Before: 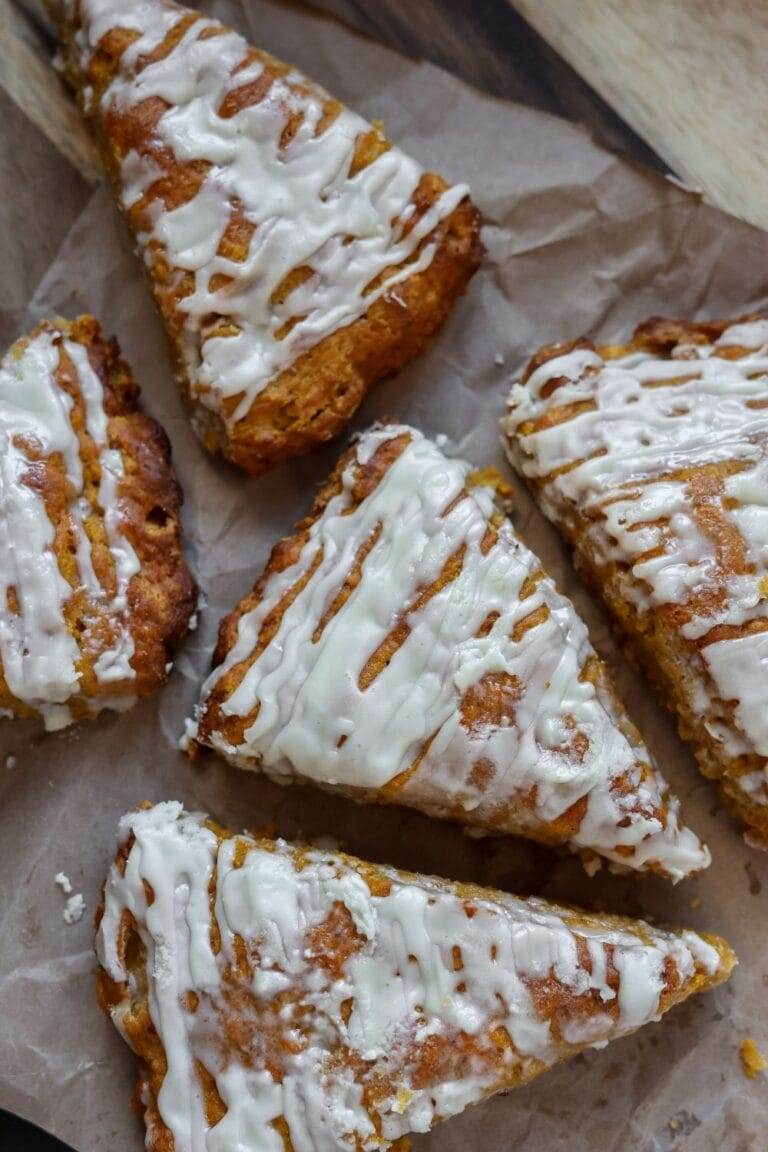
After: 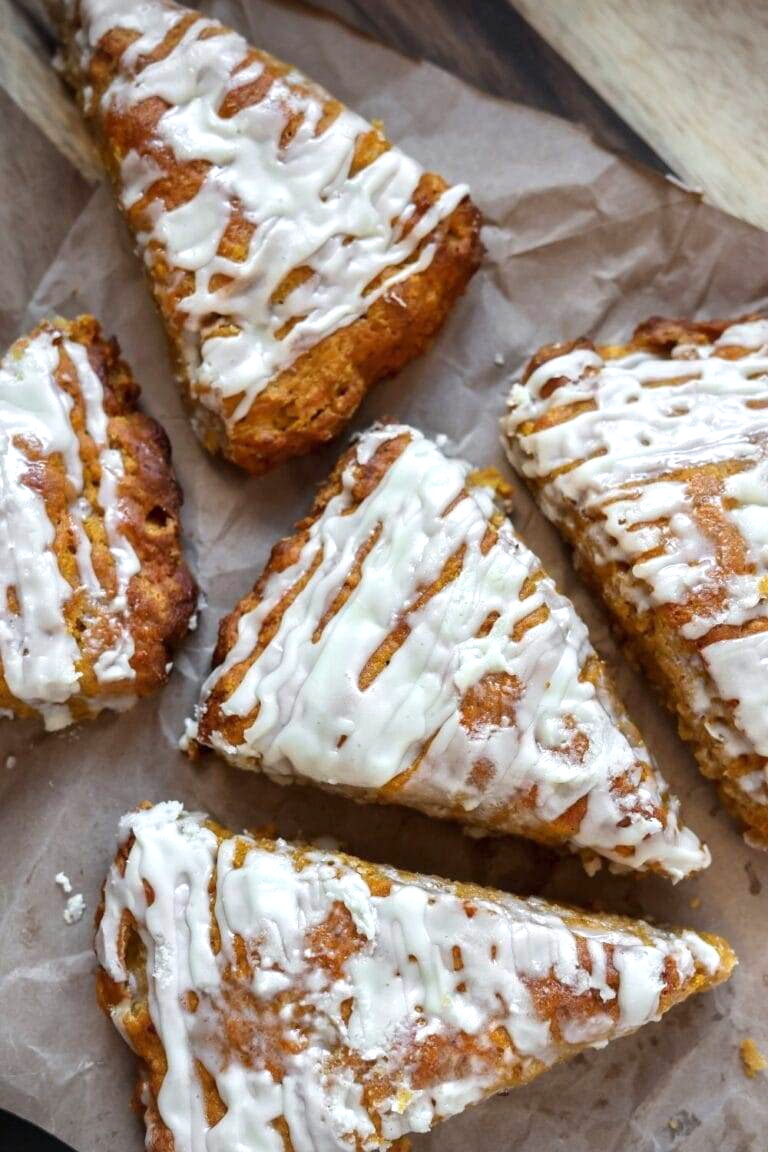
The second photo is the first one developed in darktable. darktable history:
tone equalizer: on, module defaults
exposure: exposure 0.6 EV, compensate highlight preservation false
vignetting: fall-off start 92.6%, brightness -0.52, saturation -0.51, center (-0.012, 0)
